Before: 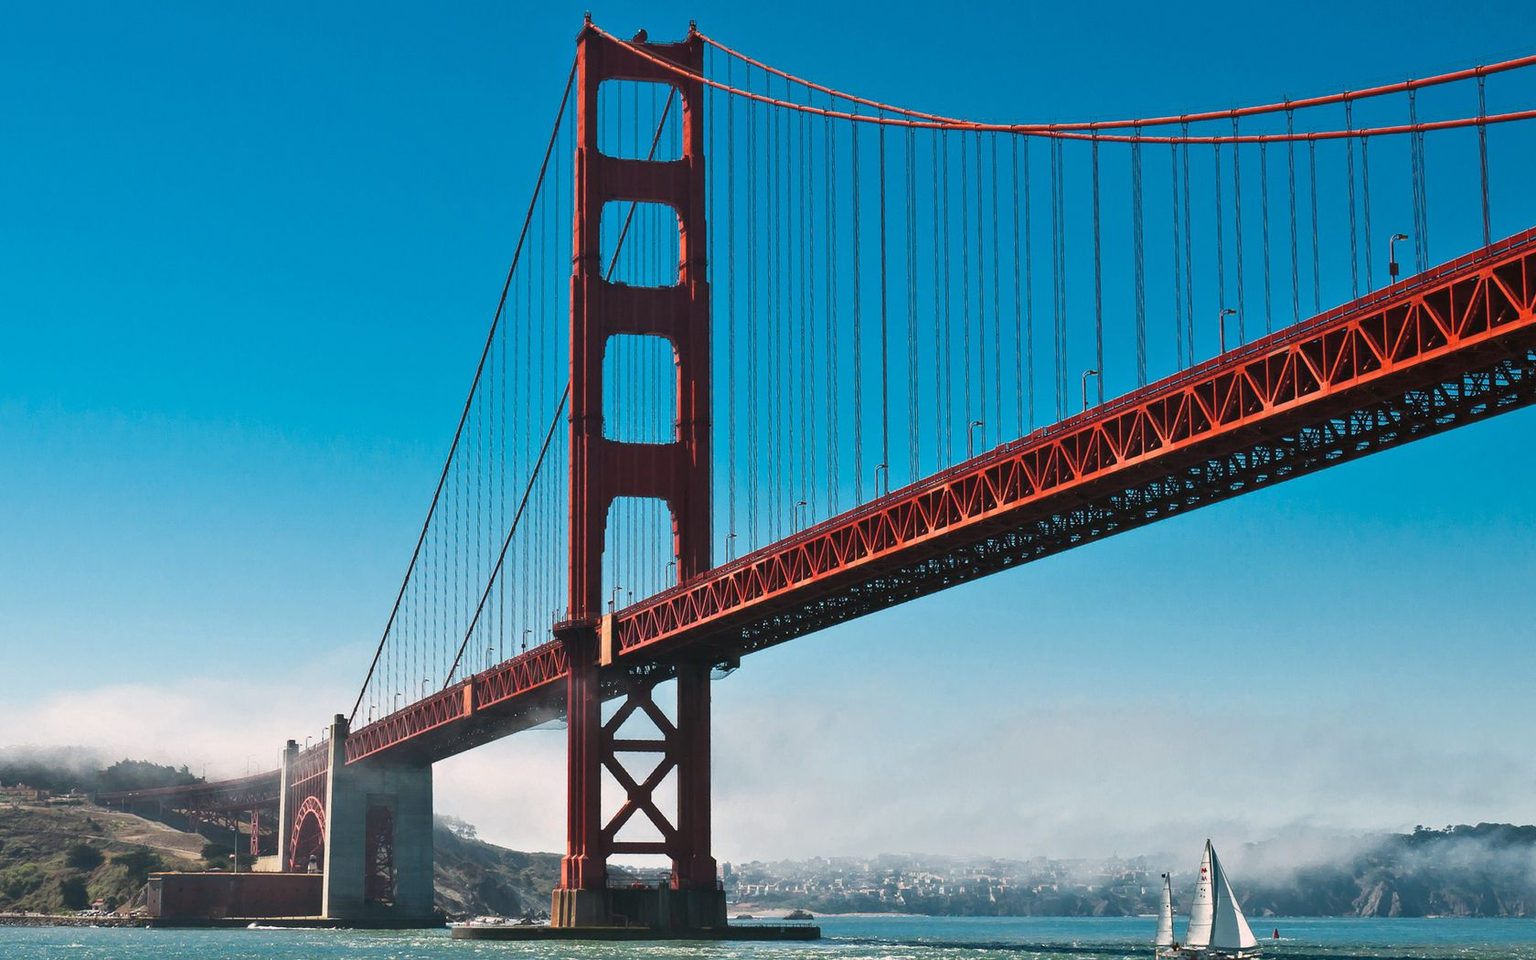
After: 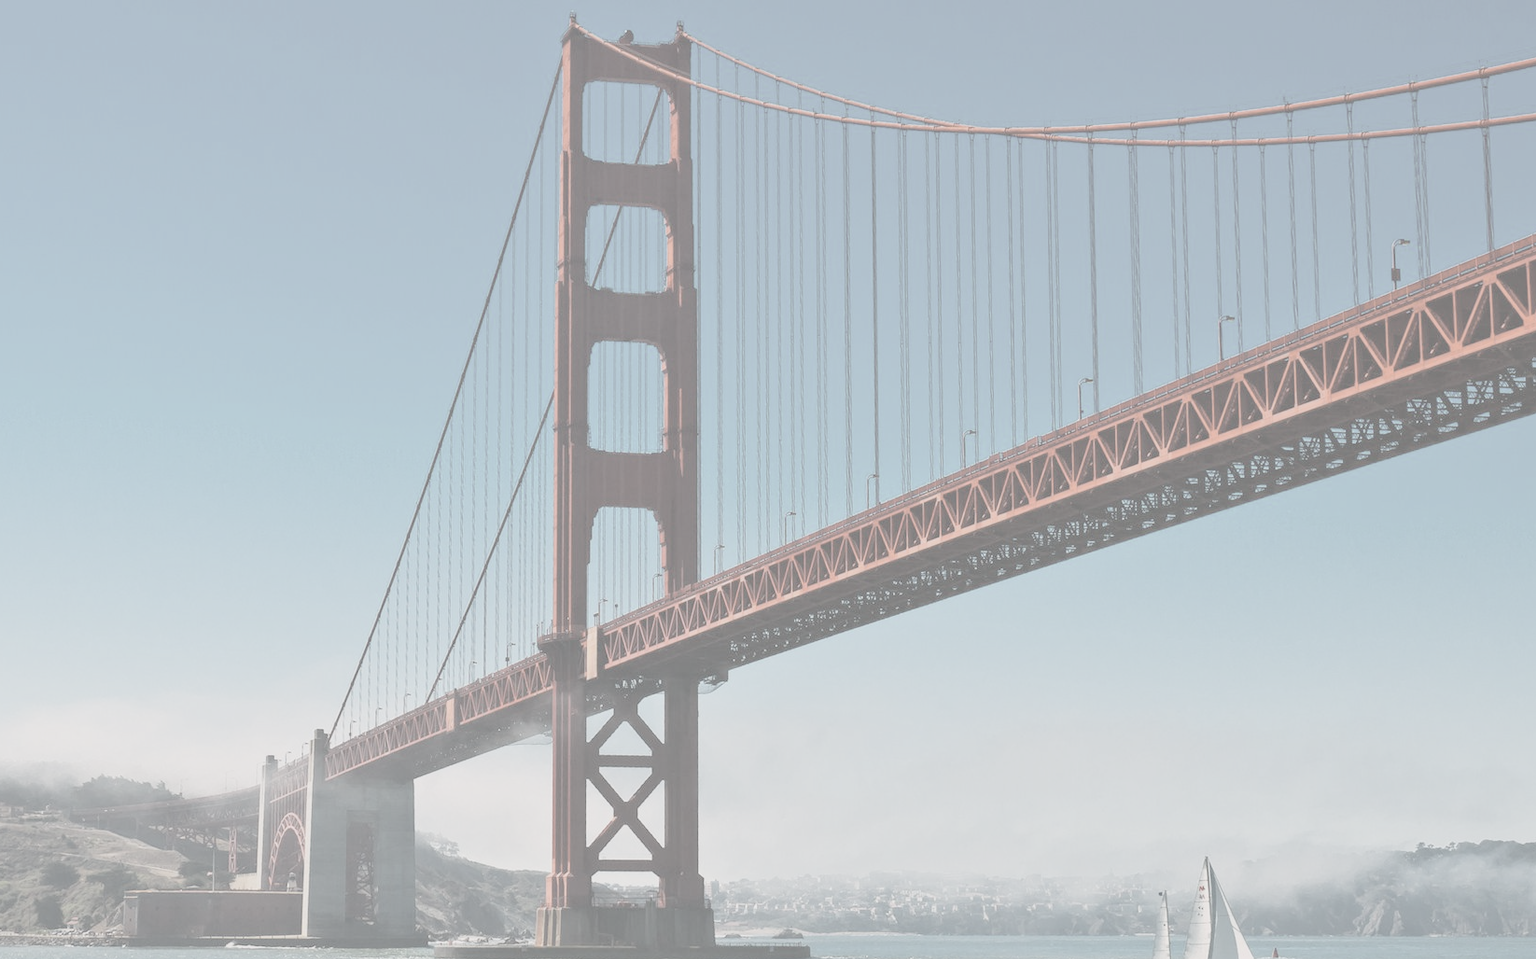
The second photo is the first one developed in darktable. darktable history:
contrast brightness saturation: contrast -0.32, brightness 0.75, saturation -0.78
crop: left 1.743%, right 0.268%, bottom 2.011%
tone equalizer: on, module defaults
